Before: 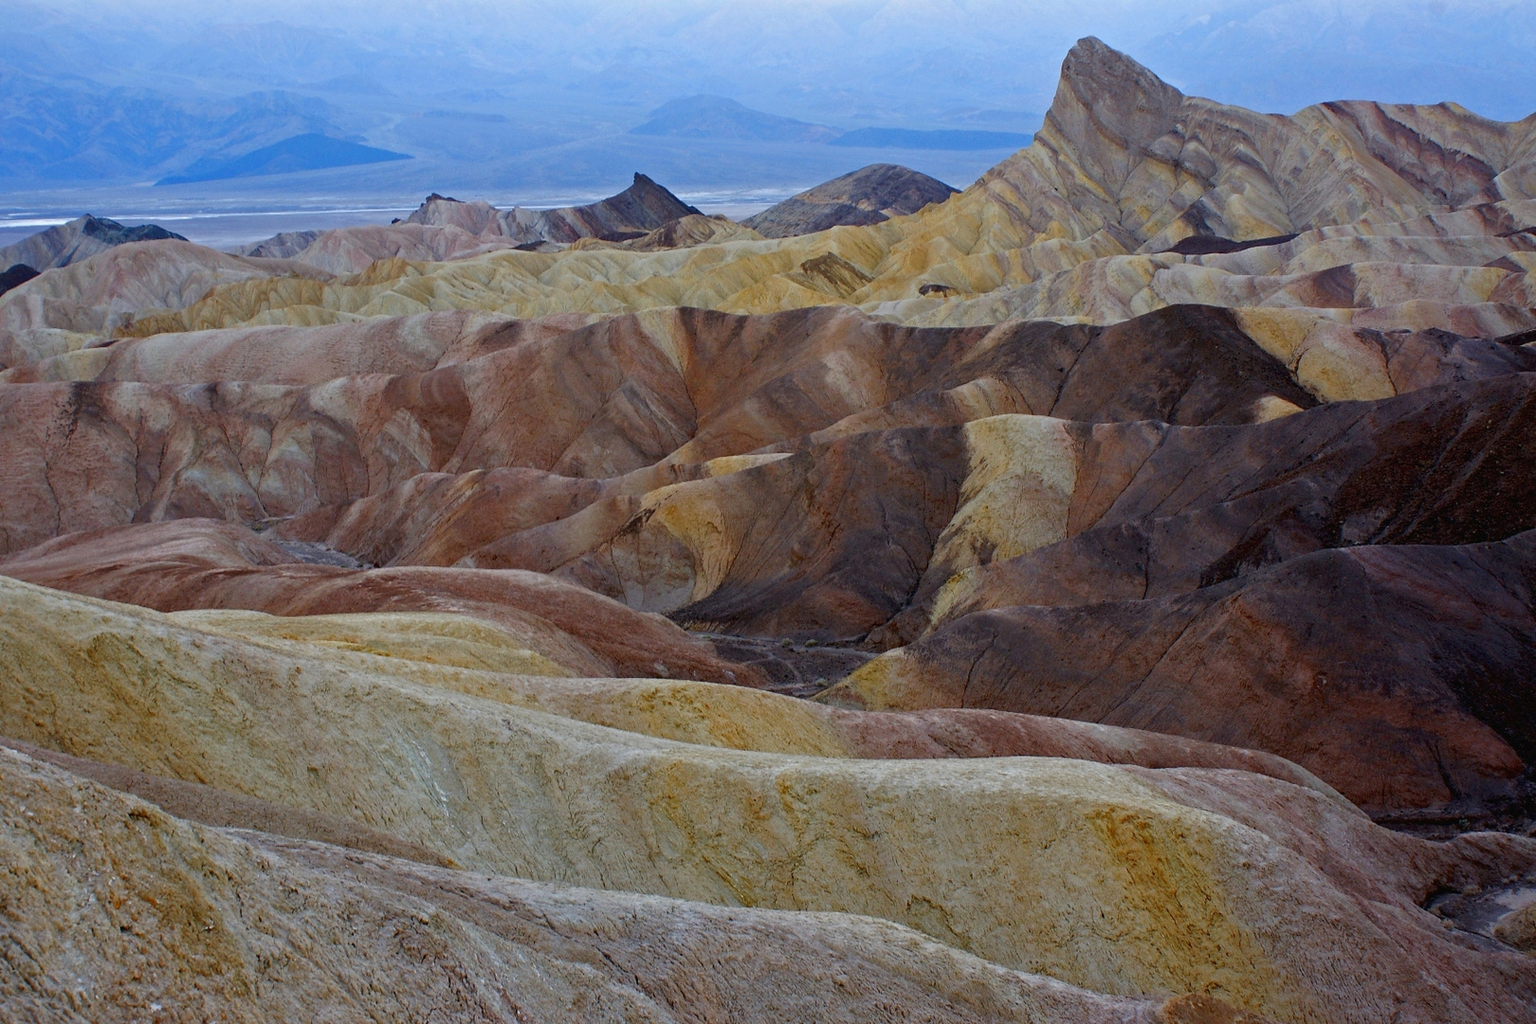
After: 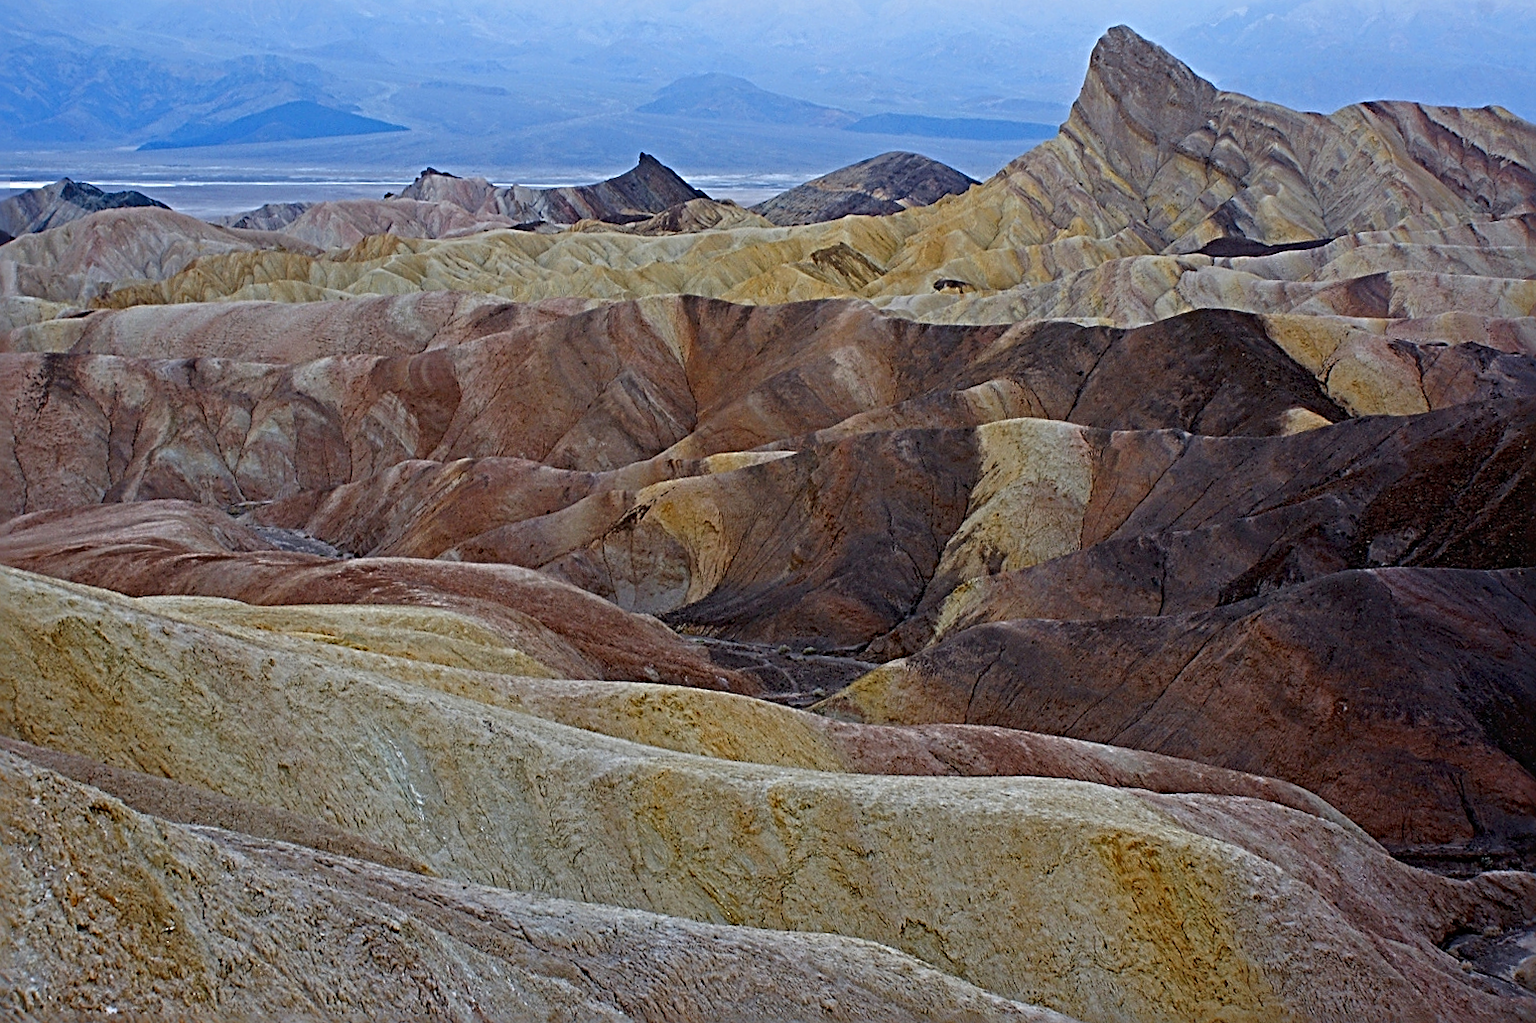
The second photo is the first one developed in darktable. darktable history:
crop and rotate: angle -1.82°
sharpen: radius 3.643, amount 0.935
